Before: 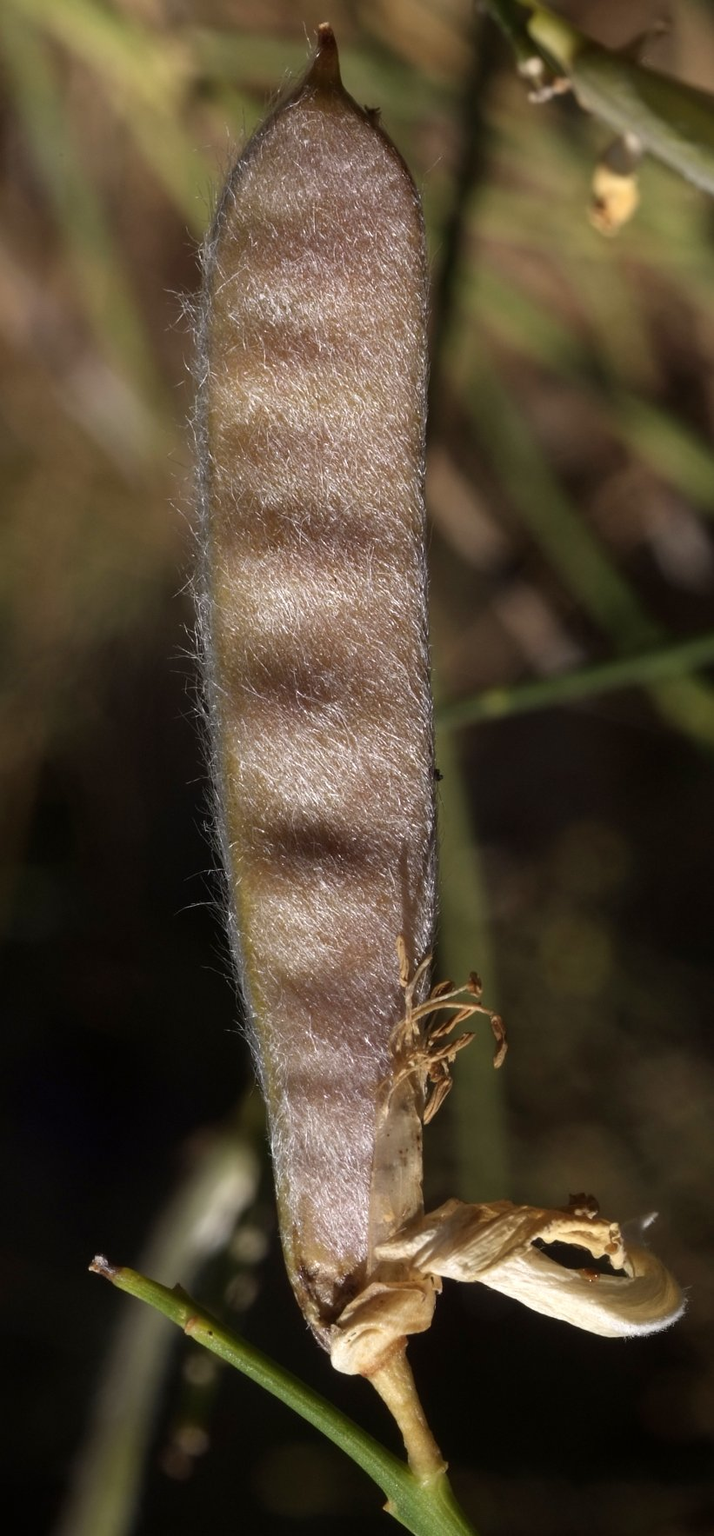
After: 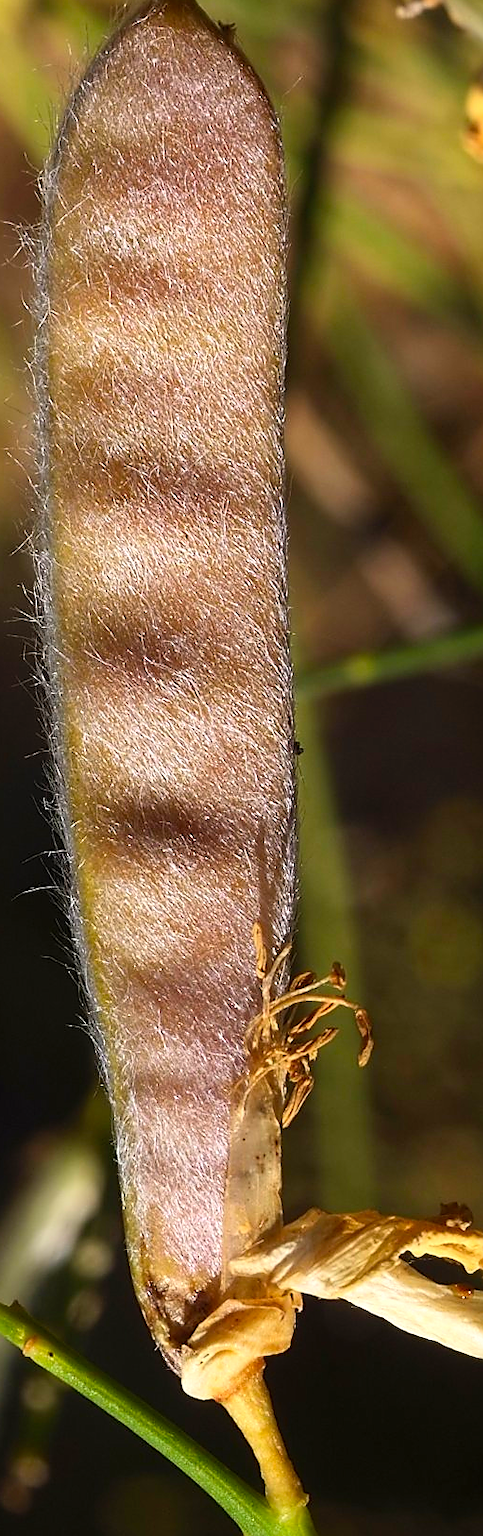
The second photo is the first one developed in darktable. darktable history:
crop and rotate: left 22.918%, top 5.629%, right 14.711%, bottom 2.247%
contrast brightness saturation: contrast 0.2, brightness 0.2, saturation 0.8
sharpen: radius 1.4, amount 1.25, threshold 0.7
